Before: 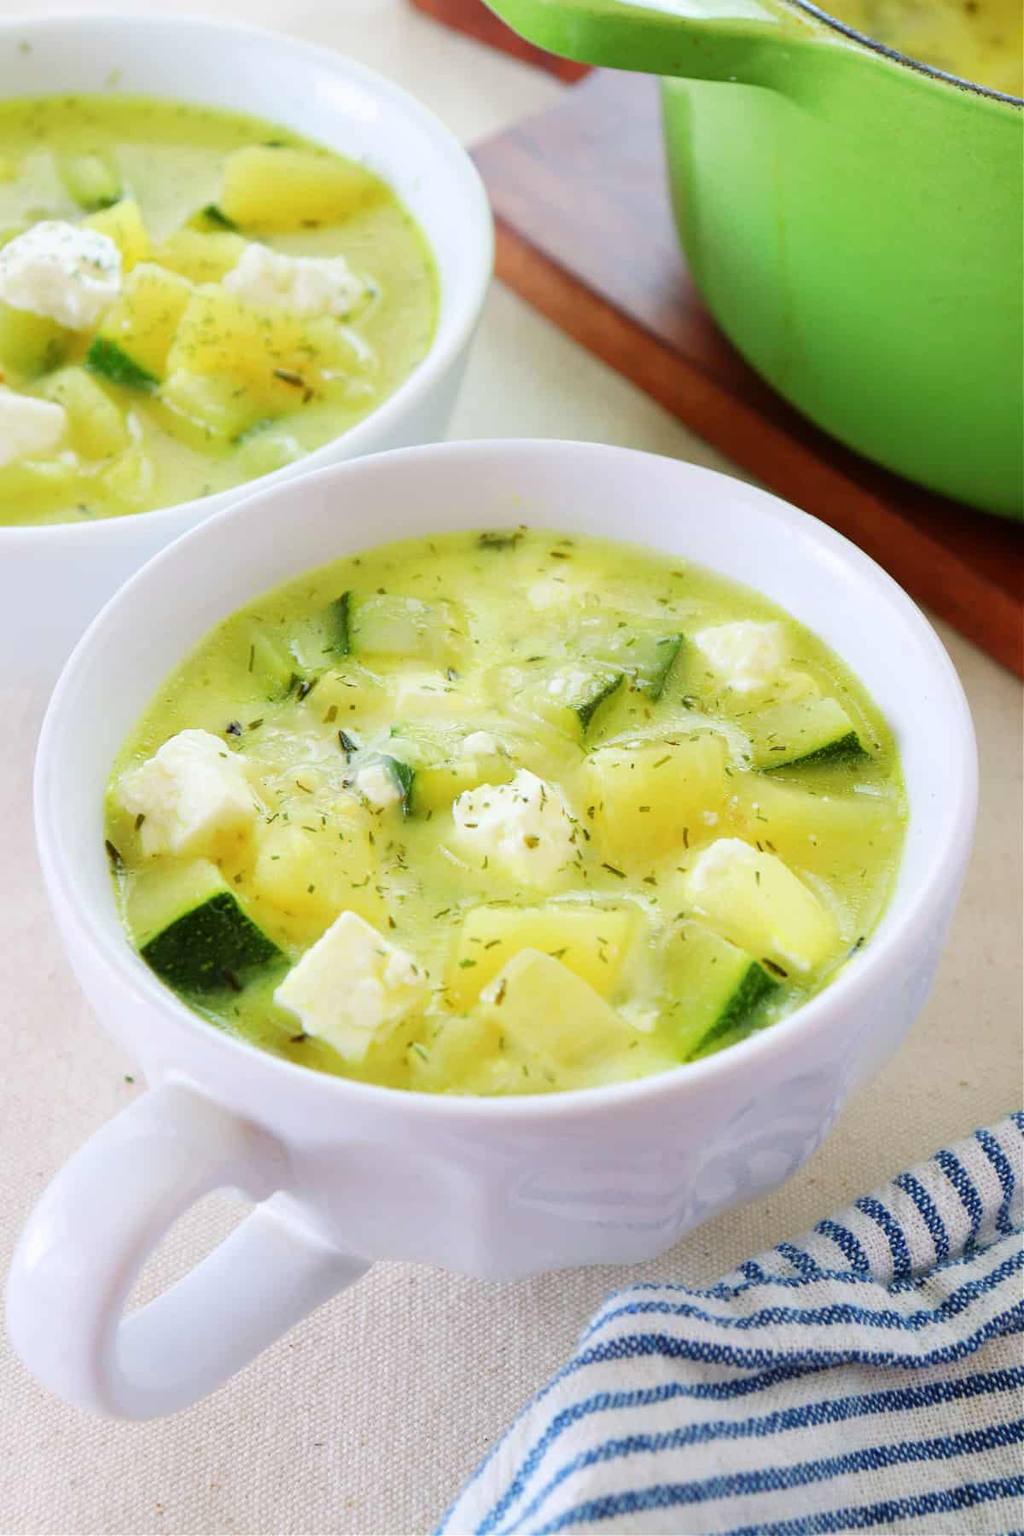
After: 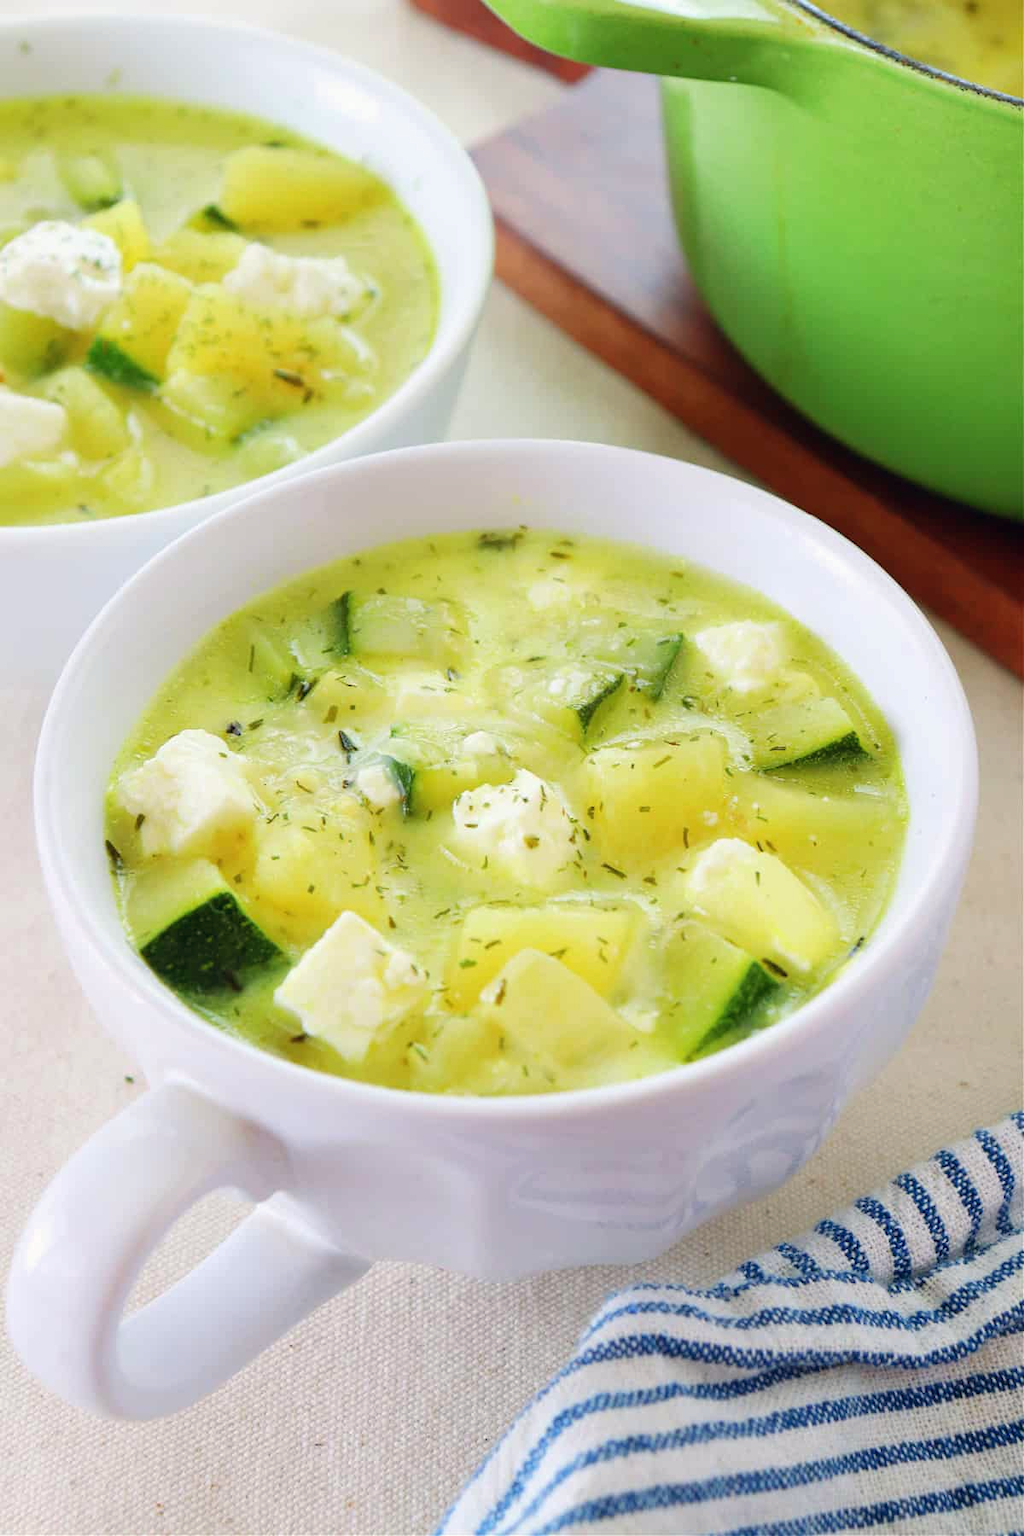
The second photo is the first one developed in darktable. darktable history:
color correction: highlights a* 0.327, highlights b* 2.71, shadows a* -0.995, shadows b* -4.19
